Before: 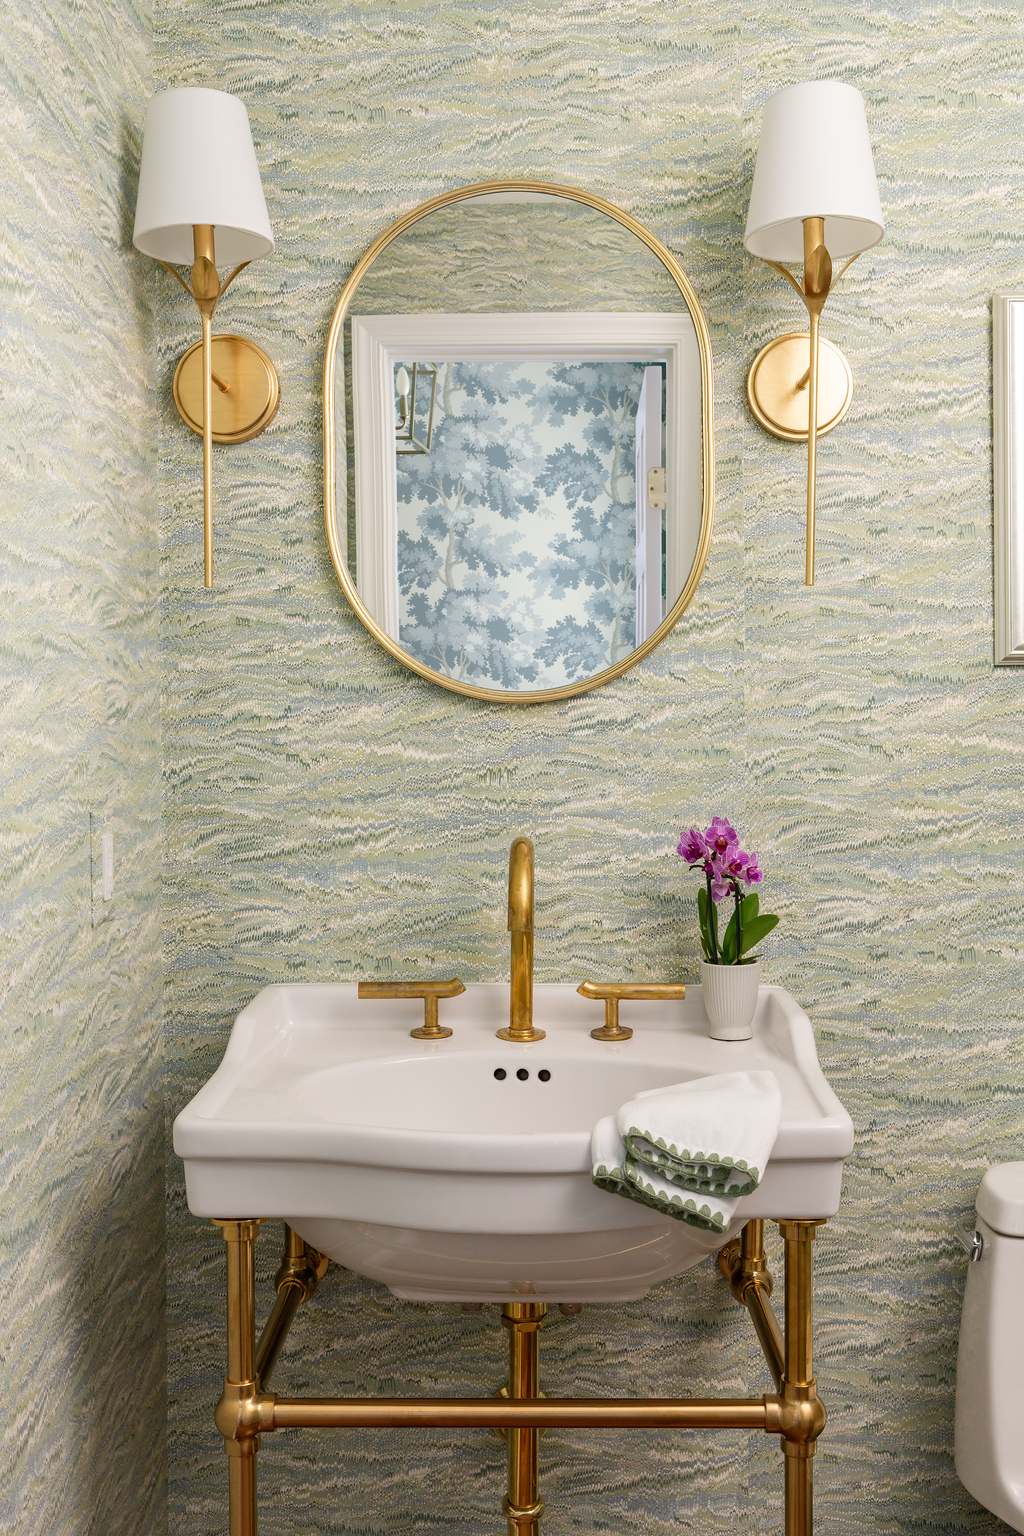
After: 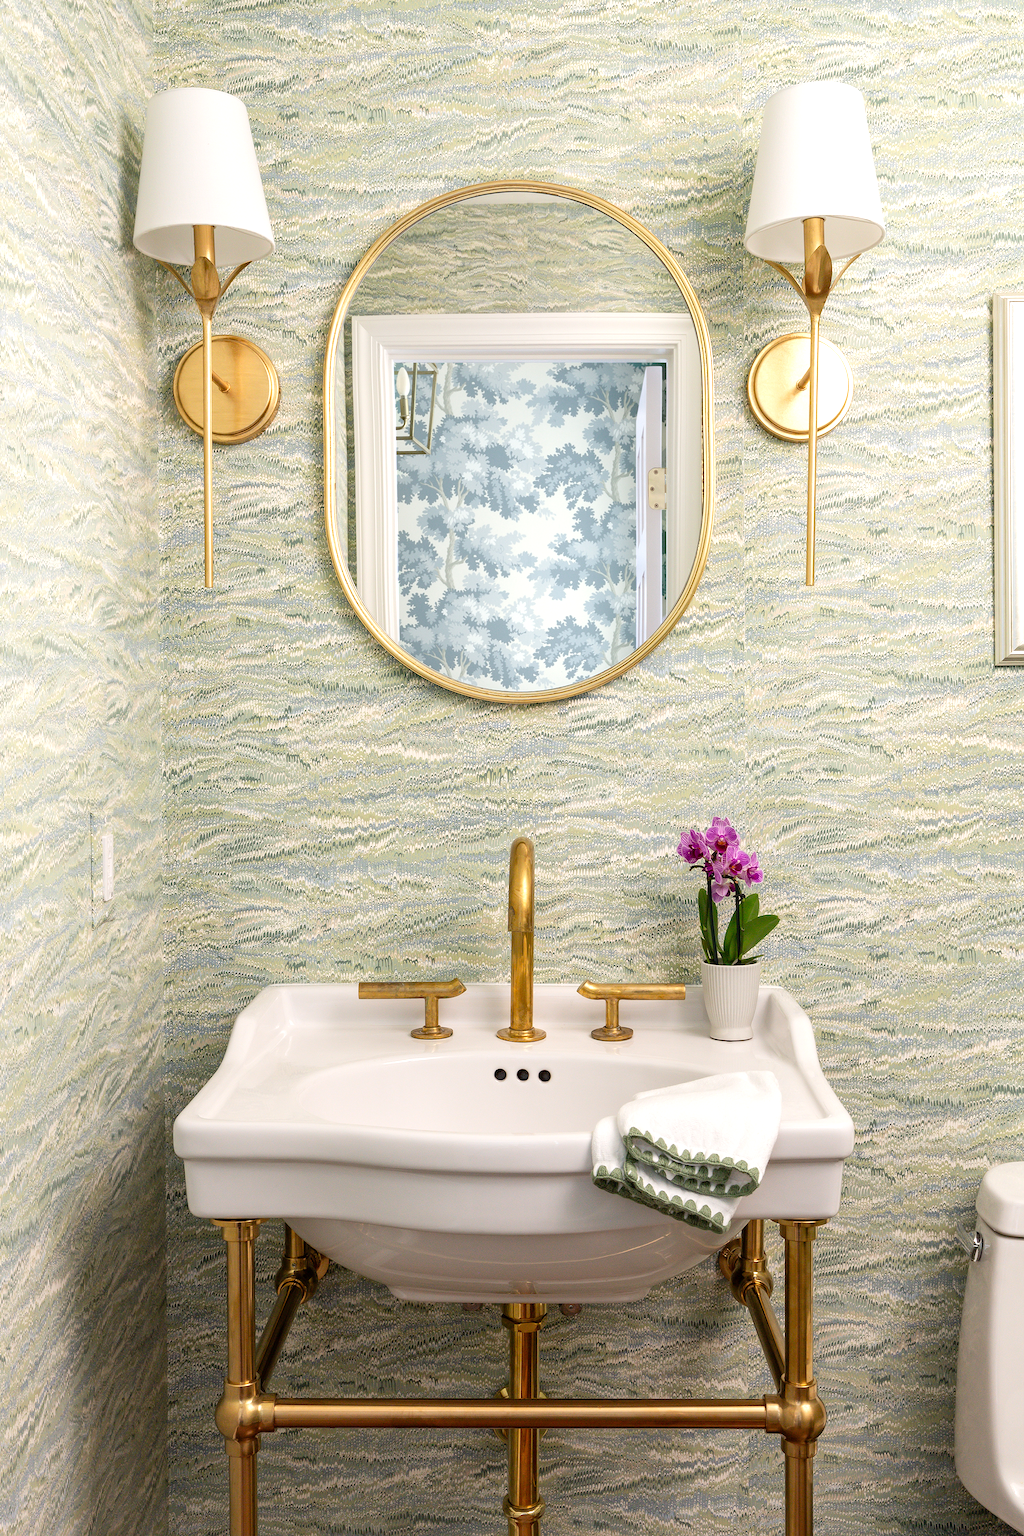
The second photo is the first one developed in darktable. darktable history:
tone equalizer: -8 EV -0.399 EV, -7 EV -0.364 EV, -6 EV -0.309 EV, -5 EV -0.186 EV, -3 EV 0.252 EV, -2 EV 0.306 EV, -1 EV 0.372 EV, +0 EV 0.418 EV
